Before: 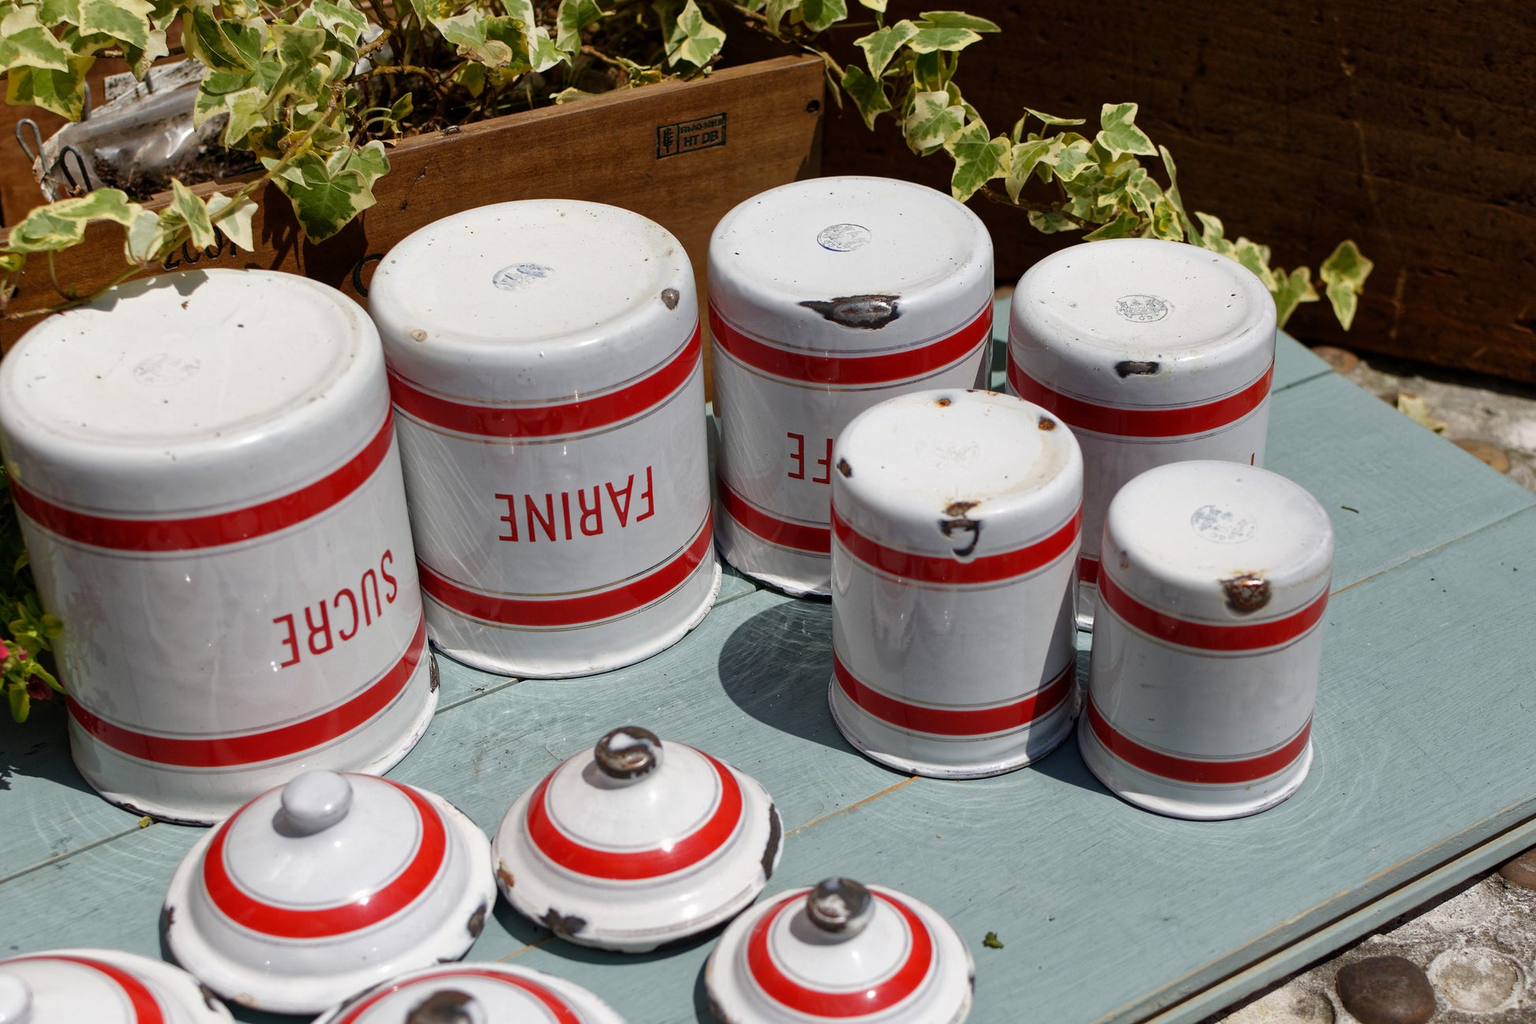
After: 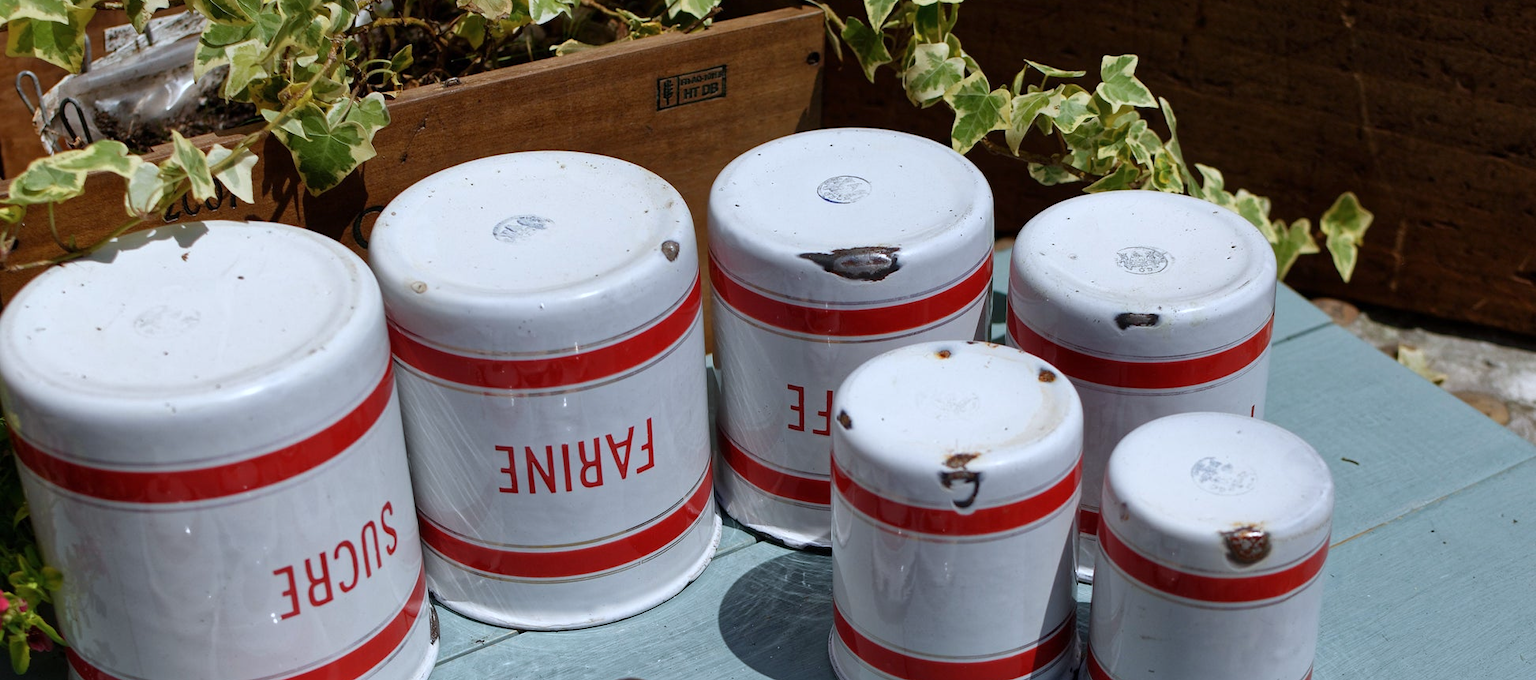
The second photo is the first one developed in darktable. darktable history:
crop and rotate: top 4.781%, bottom 28.708%
color calibration: x 0.366, y 0.379, temperature 4386.17 K, saturation algorithm version 1 (2020)
